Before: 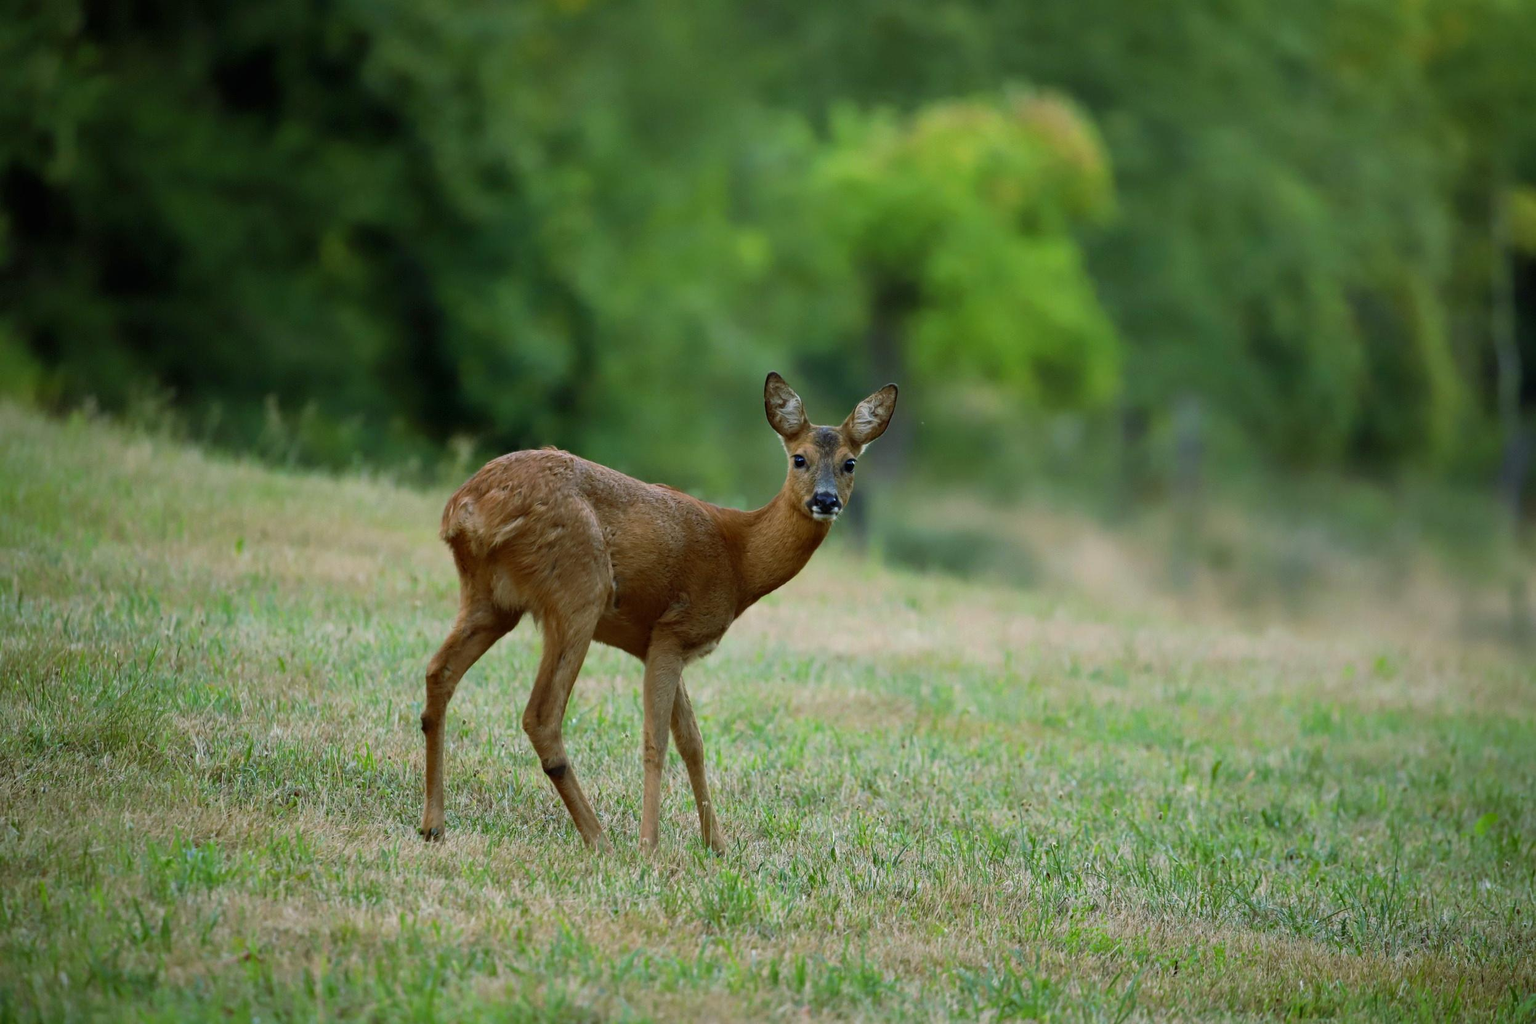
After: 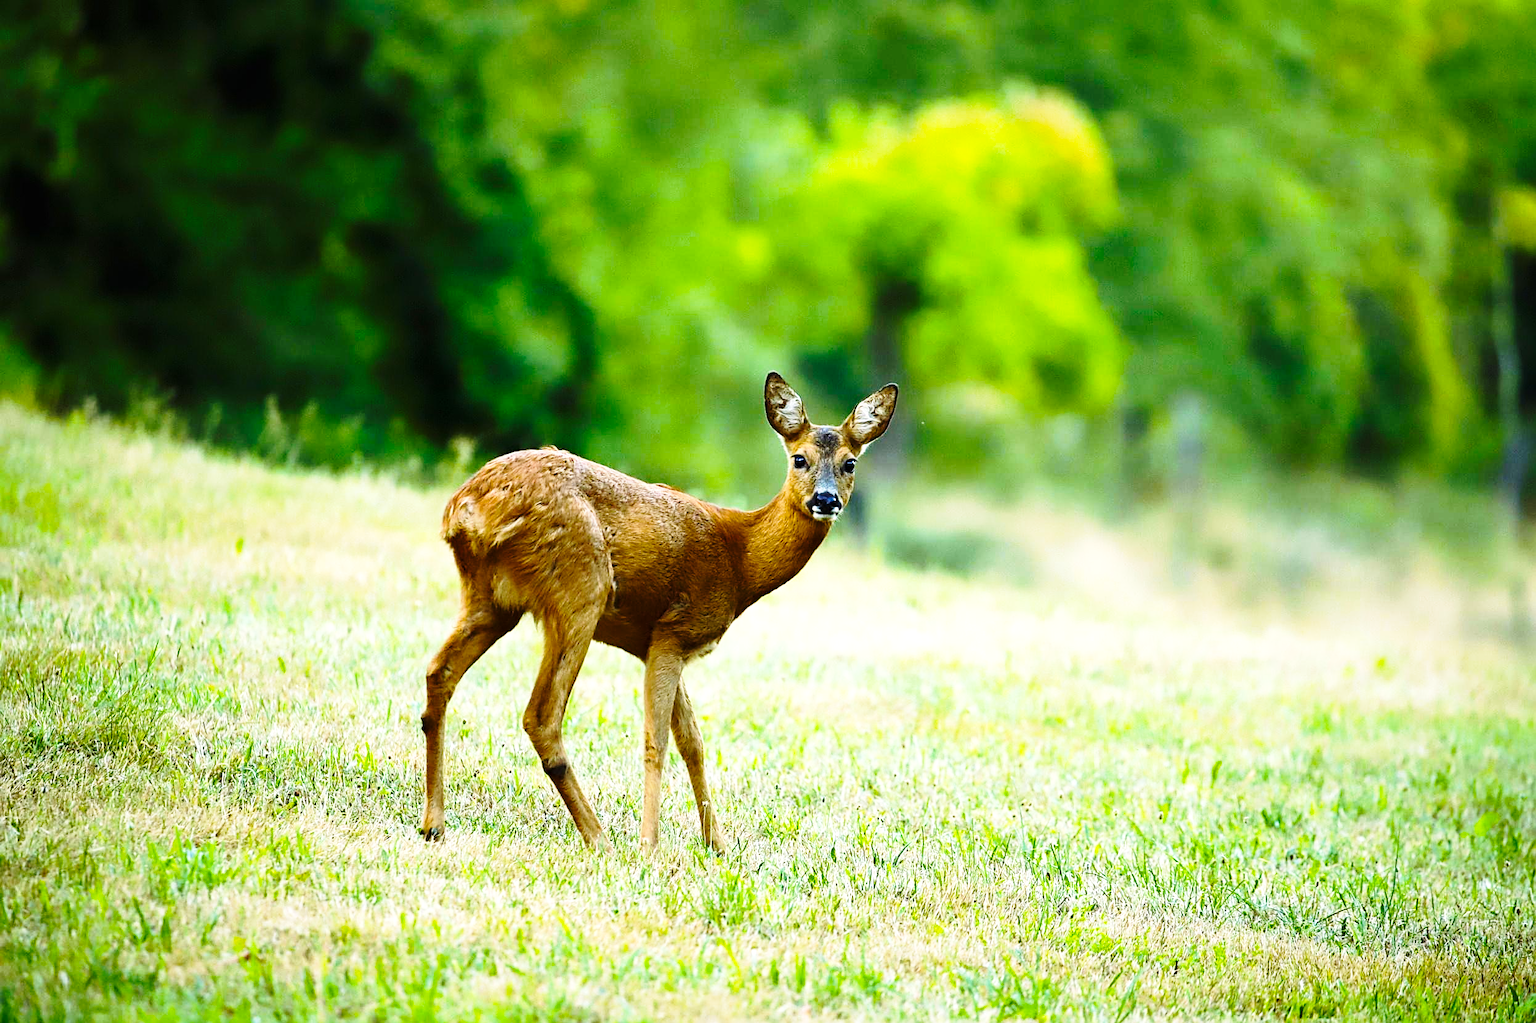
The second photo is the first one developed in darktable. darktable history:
base curve: curves: ch0 [(0, 0) (0.028, 0.03) (0.121, 0.232) (0.46, 0.748) (0.859, 0.968) (1, 1)], preserve colors none
exposure: black level correction 0, exposure 0.5 EV, compensate highlight preservation false
color balance rgb: perceptual saturation grading › global saturation 30%, global vibrance 20%
sharpen: on, module defaults
tone equalizer: -8 EV -0.75 EV, -7 EV -0.7 EV, -6 EV -0.6 EV, -5 EV -0.4 EV, -3 EV 0.4 EV, -2 EV 0.6 EV, -1 EV 0.7 EV, +0 EV 0.75 EV, edges refinement/feathering 500, mask exposure compensation -1.57 EV, preserve details no
contrast brightness saturation: saturation -0.05
